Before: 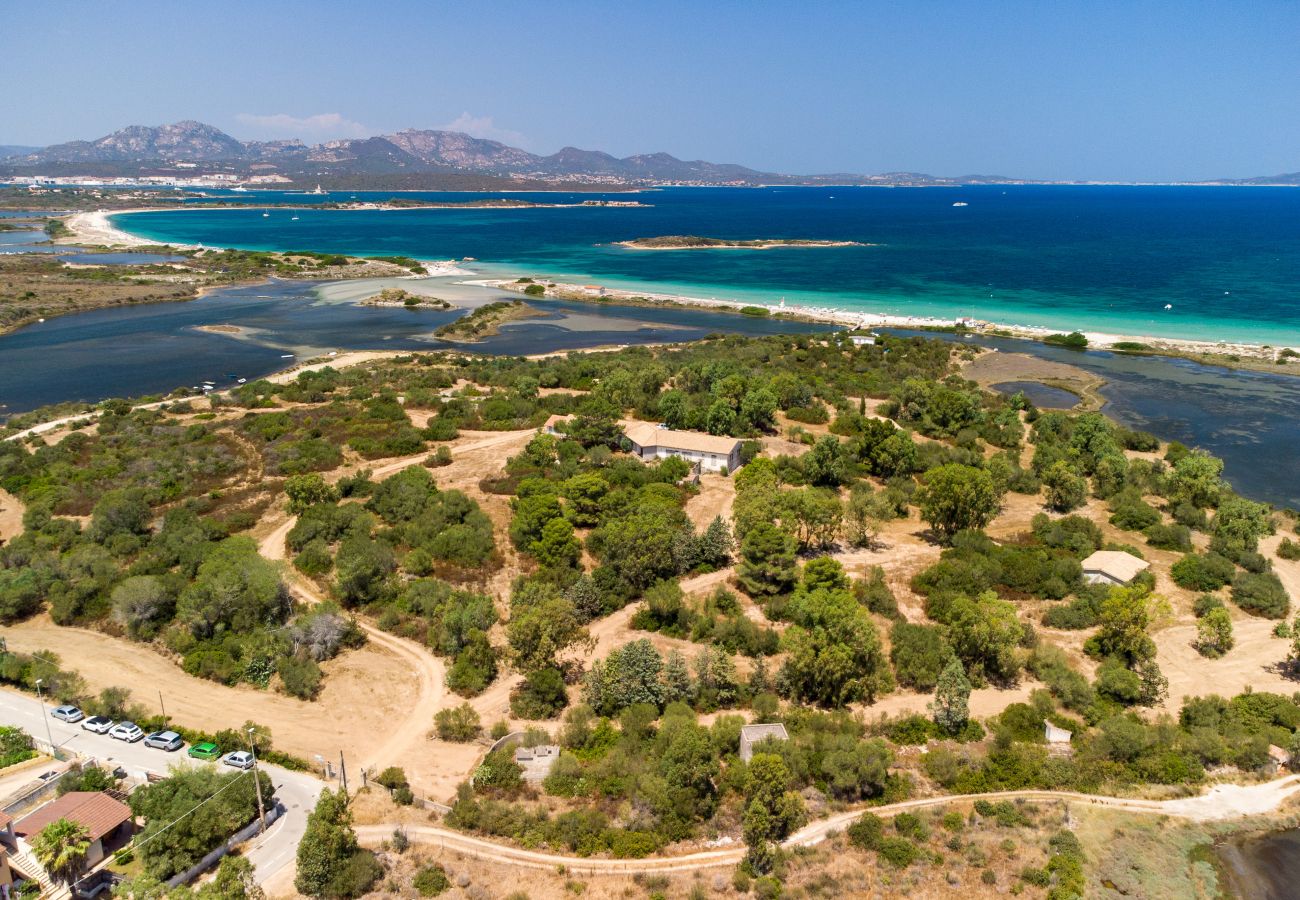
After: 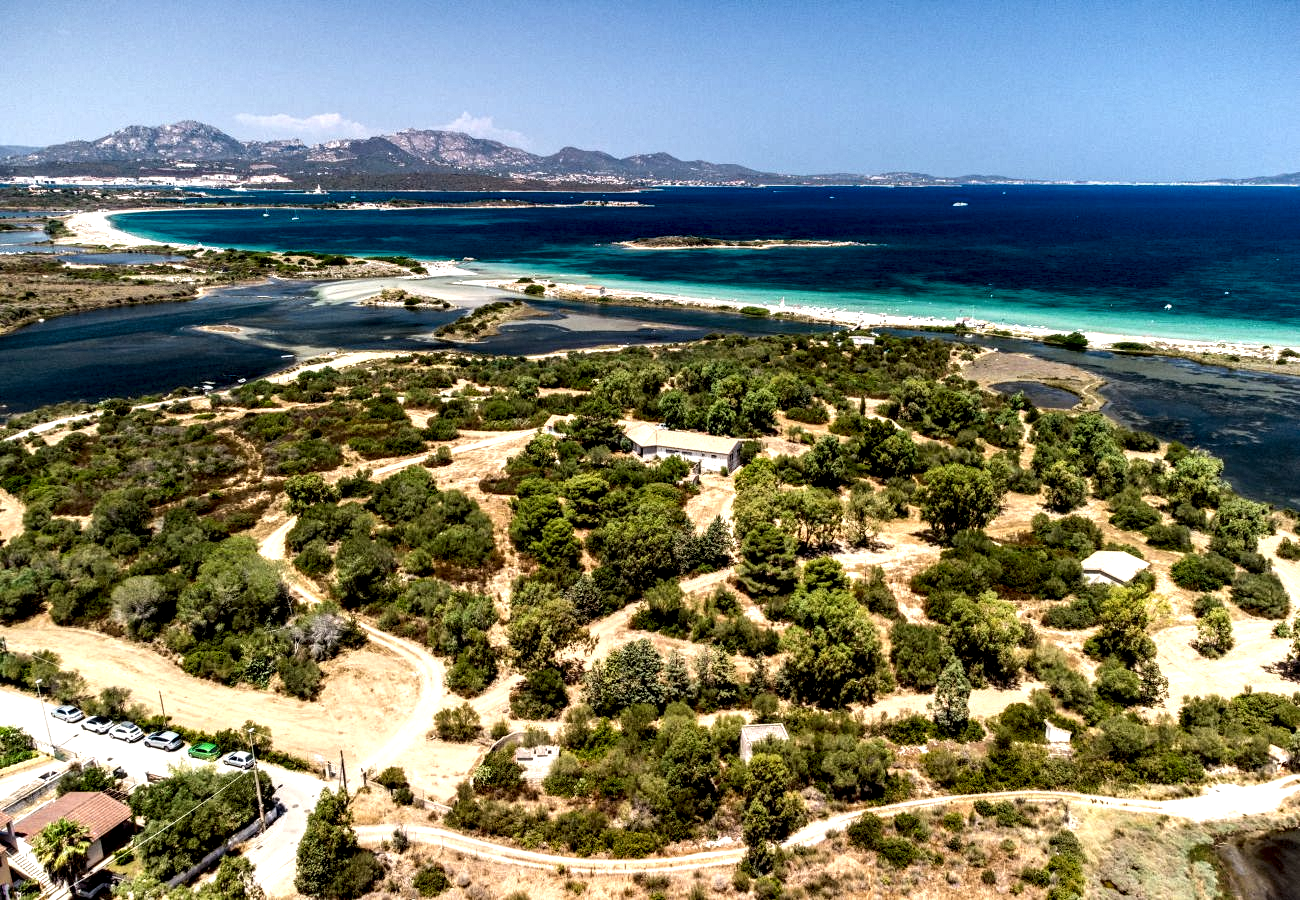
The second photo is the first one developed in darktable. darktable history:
local contrast: shadows 163%, detail 225%
